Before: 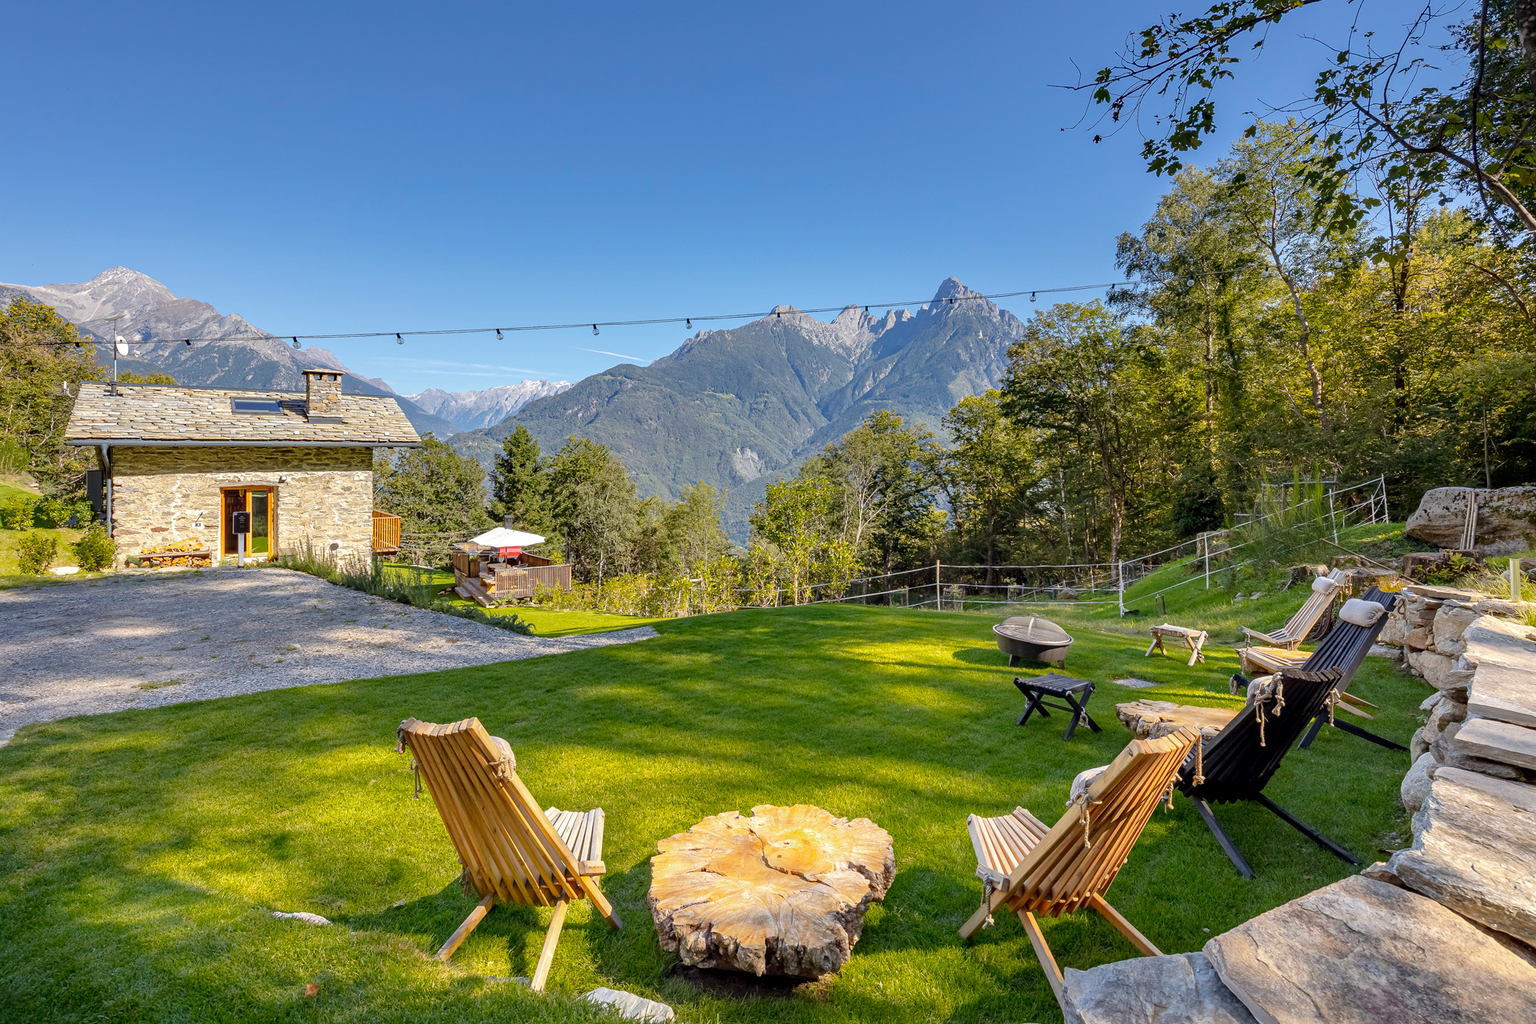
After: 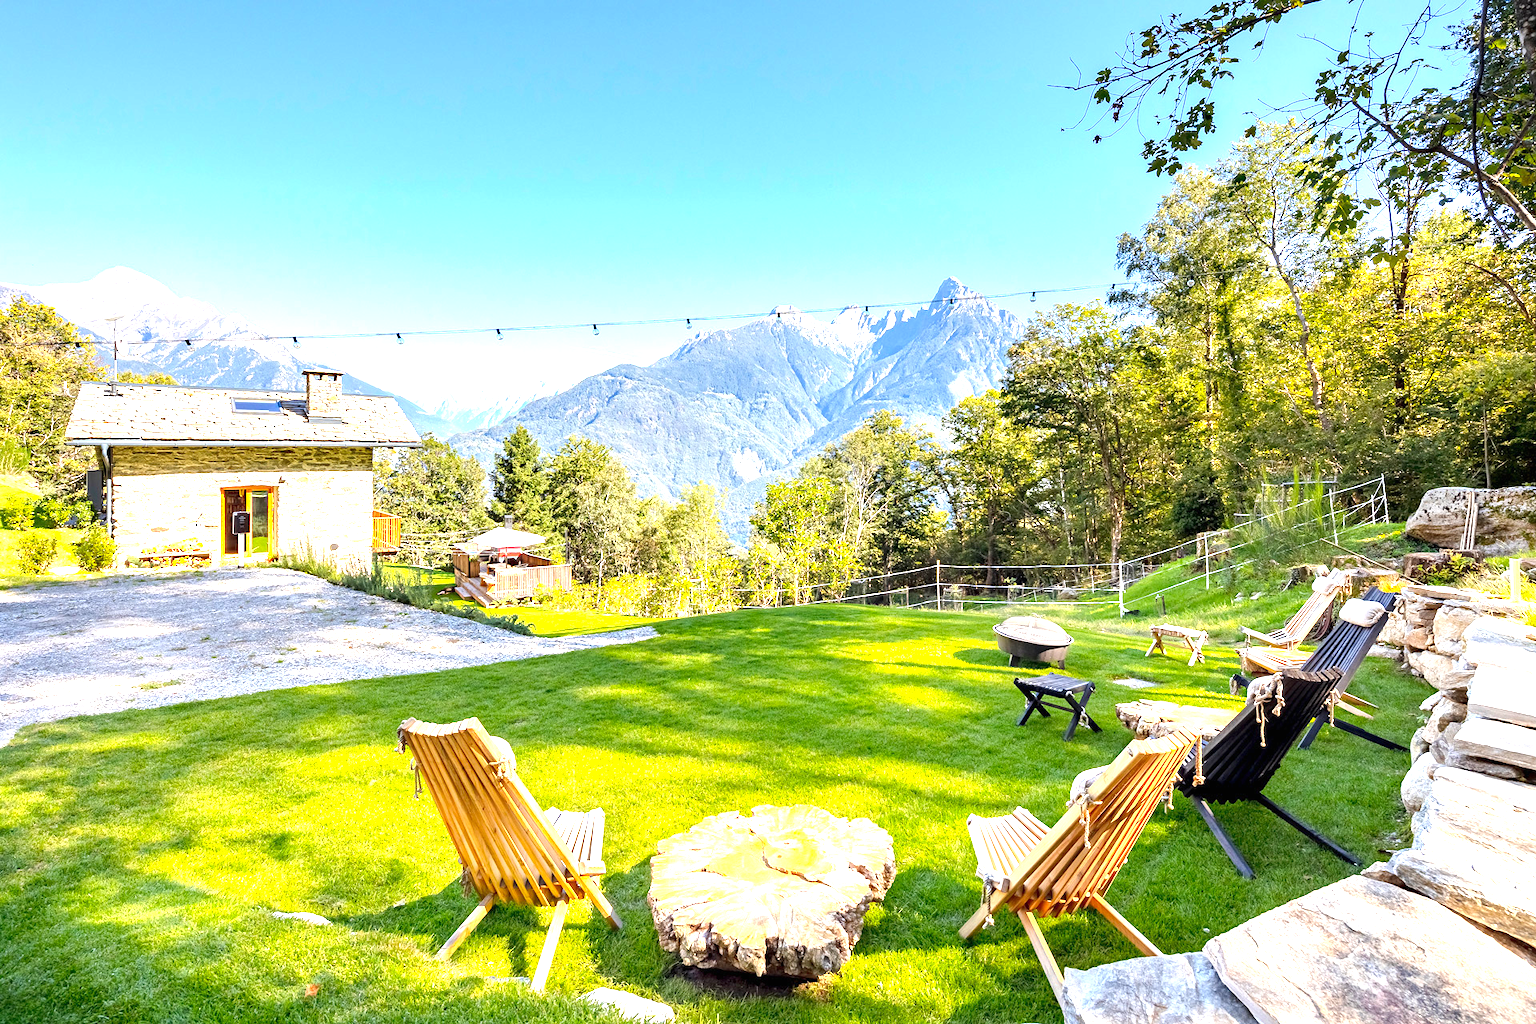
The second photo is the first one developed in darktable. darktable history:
exposure: black level correction 0, exposure 1.2 EV, compensate exposure bias true, compensate highlight preservation false
levels: levels [0, 0.43, 0.859]
